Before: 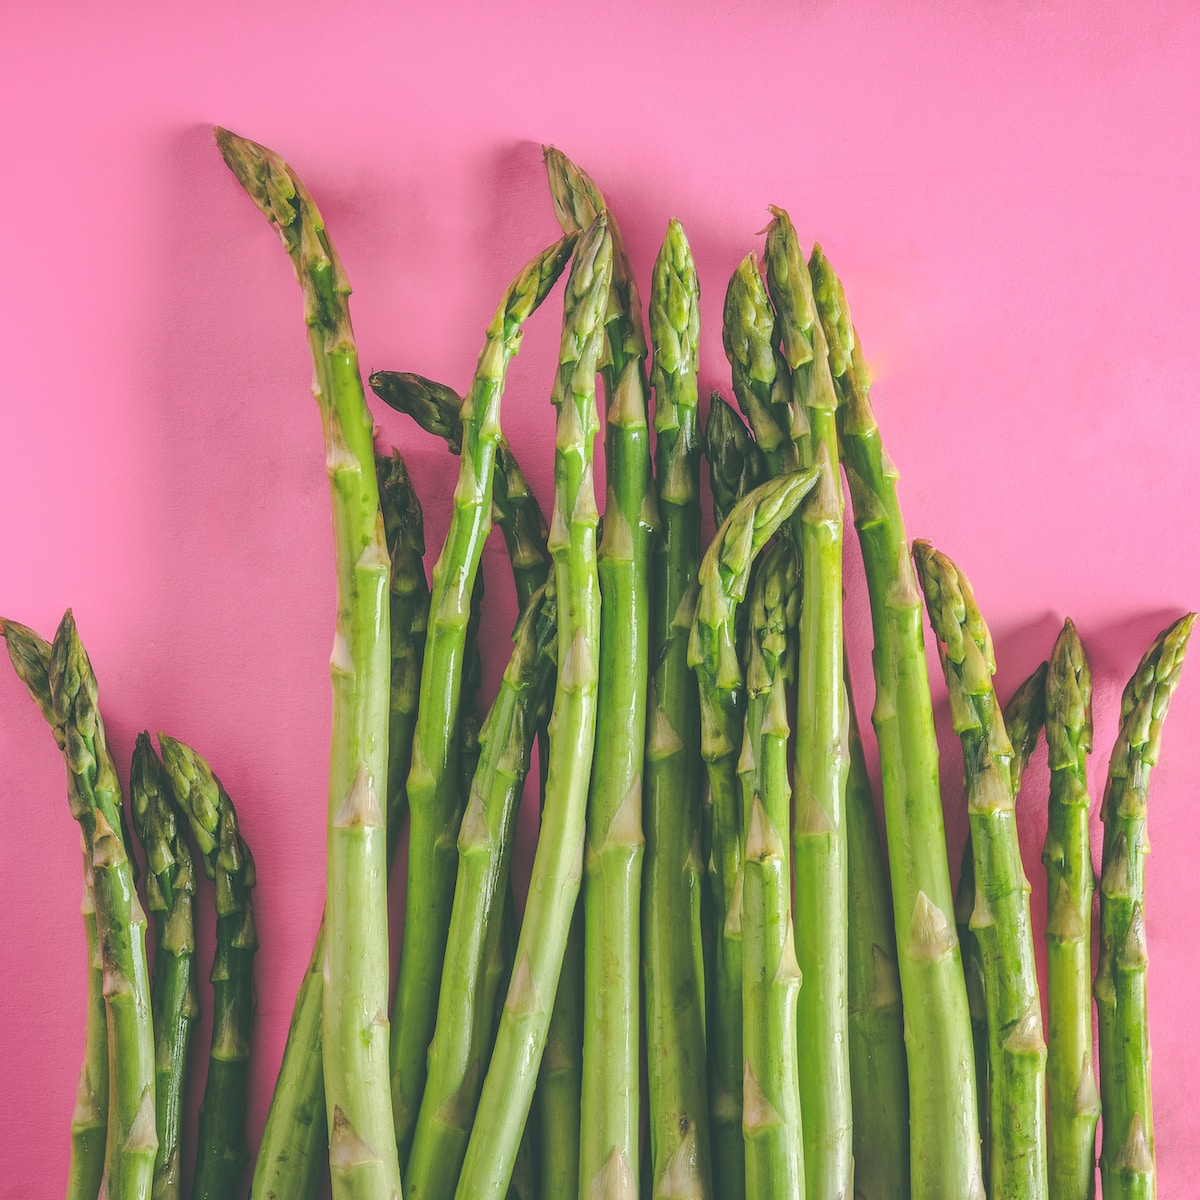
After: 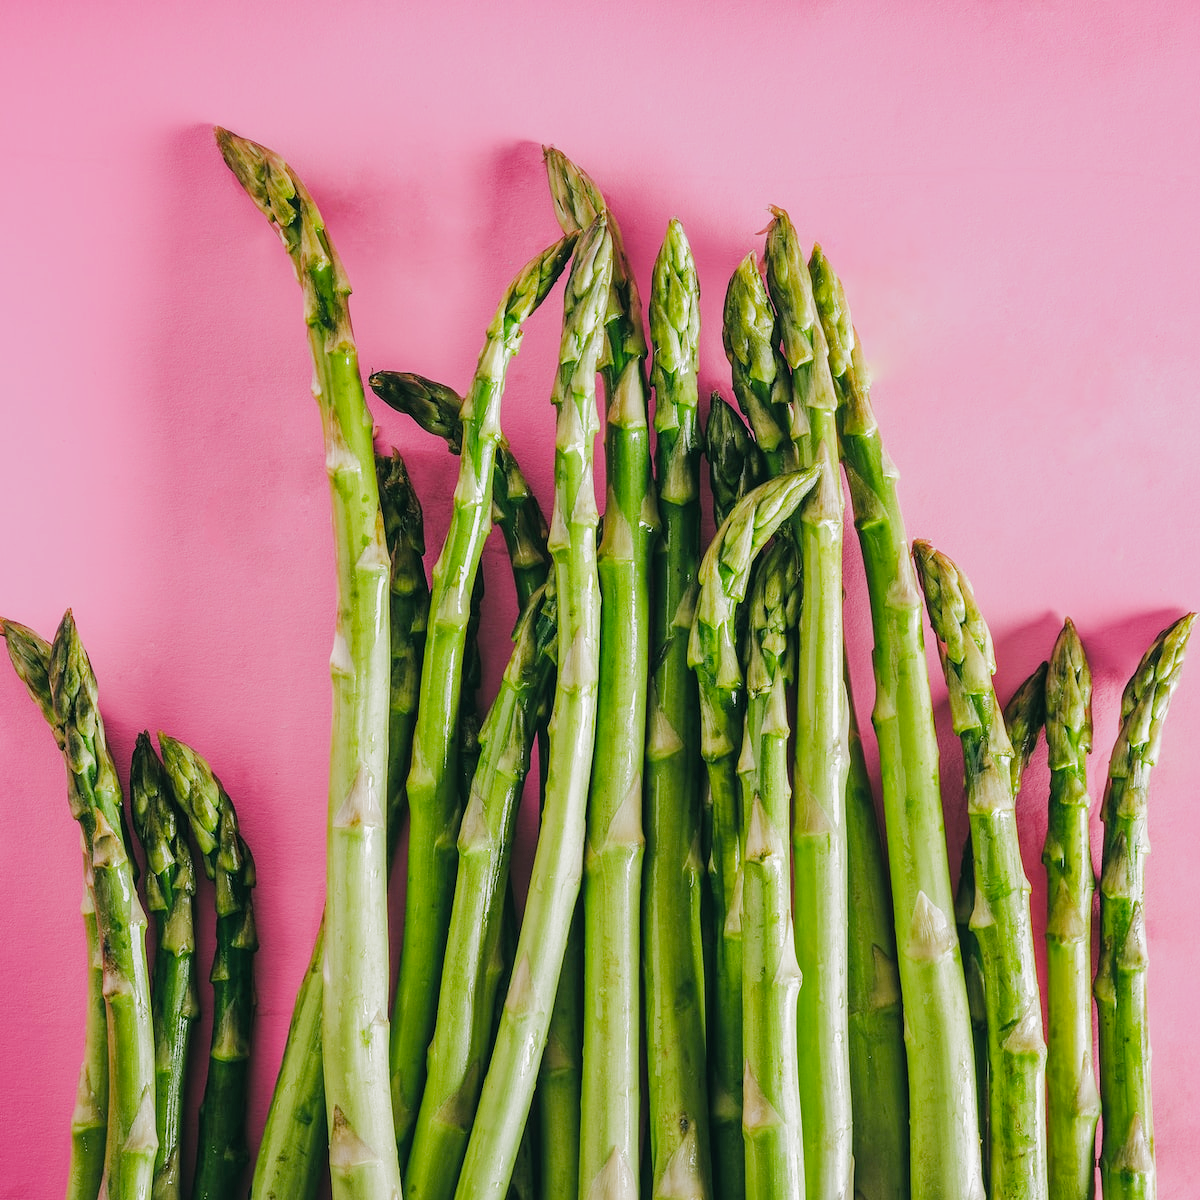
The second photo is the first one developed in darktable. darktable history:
filmic rgb: black relative exposure -3.65 EV, white relative exposure 2.44 EV, hardness 3.27, add noise in highlights 0.001, preserve chrominance no, color science v3 (2019), use custom middle-gray values true, contrast in highlights soft
